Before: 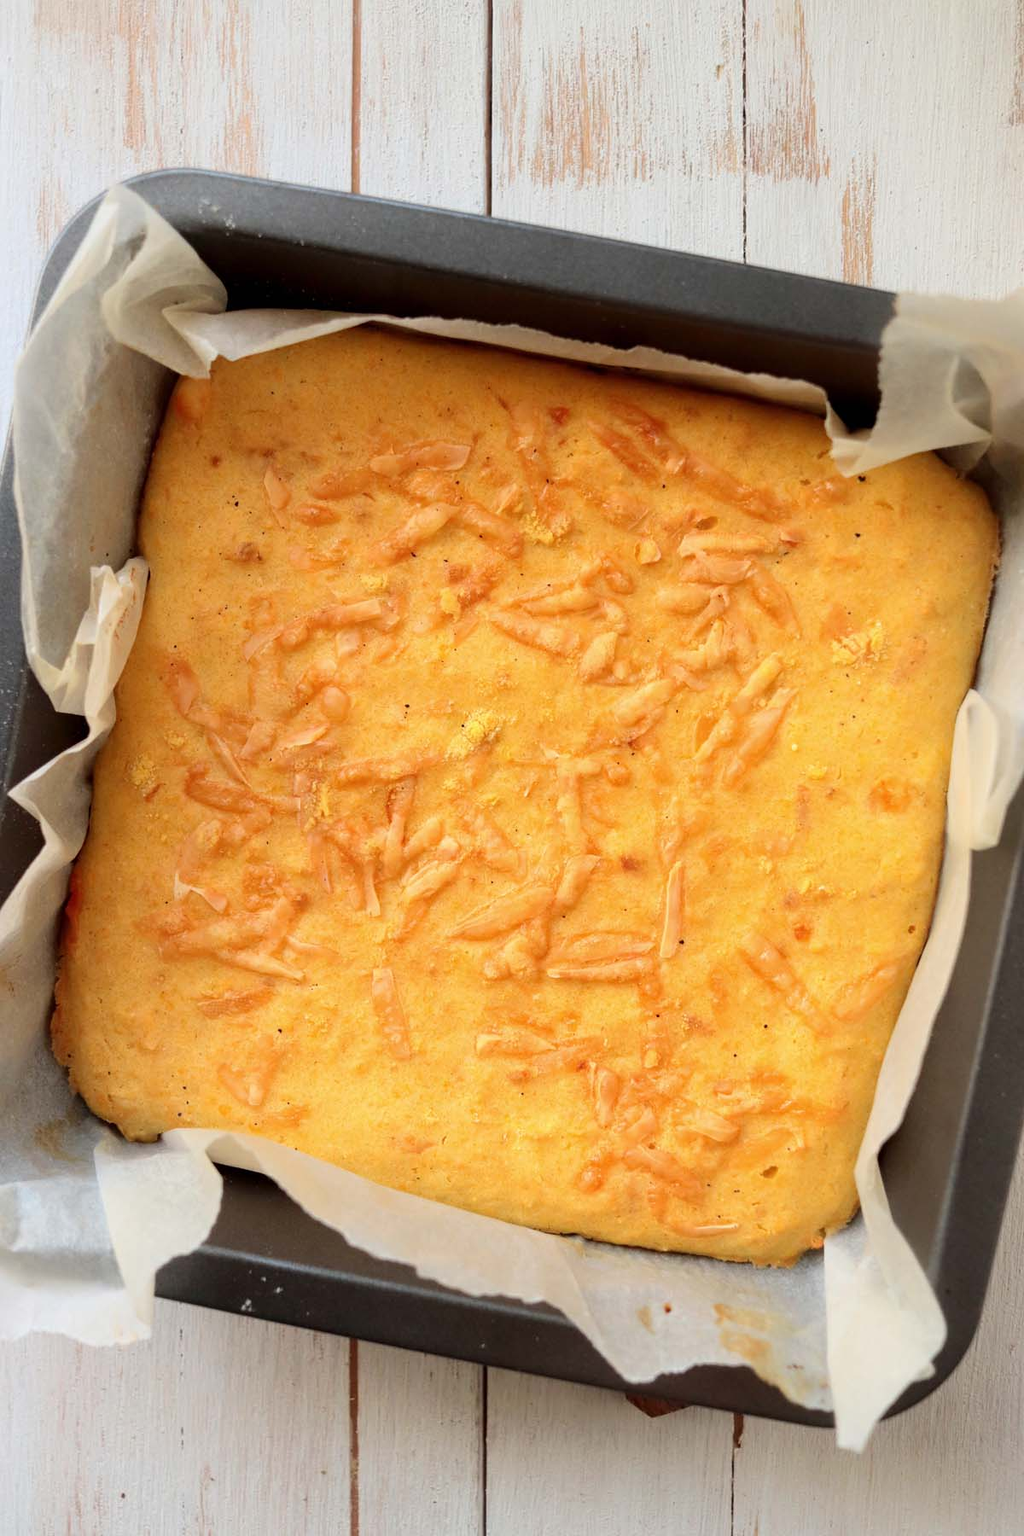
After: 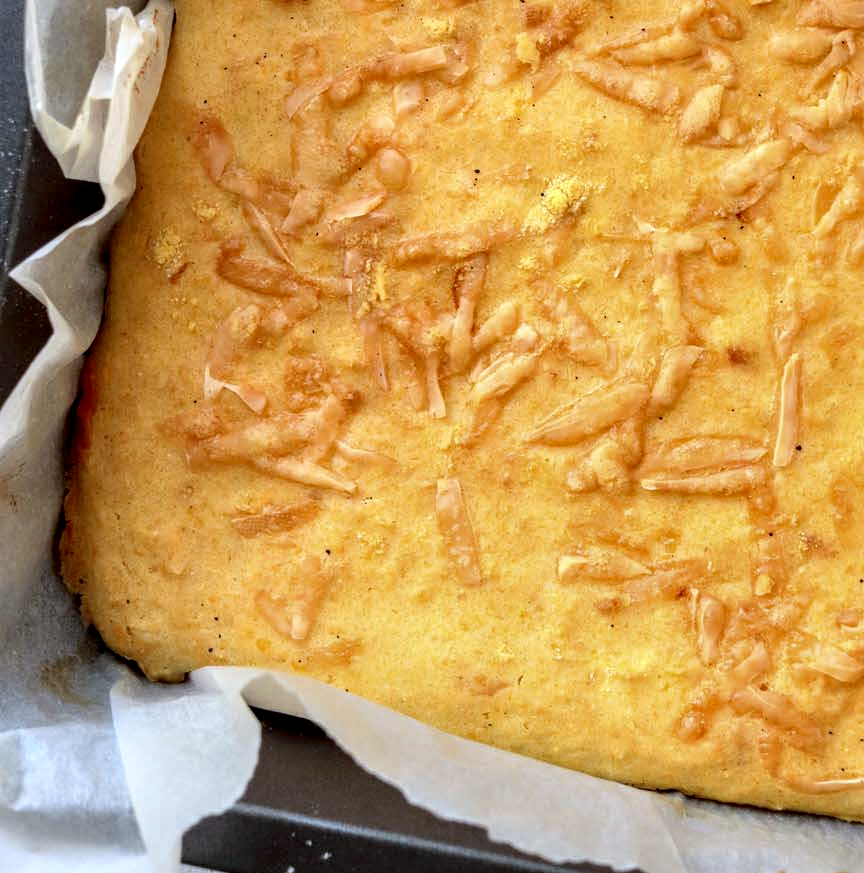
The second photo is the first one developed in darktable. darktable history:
crop: top 36.498%, right 27.964%, bottom 14.995%
local contrast: detail 160%
white balance: red 0.931, blue 1.11
